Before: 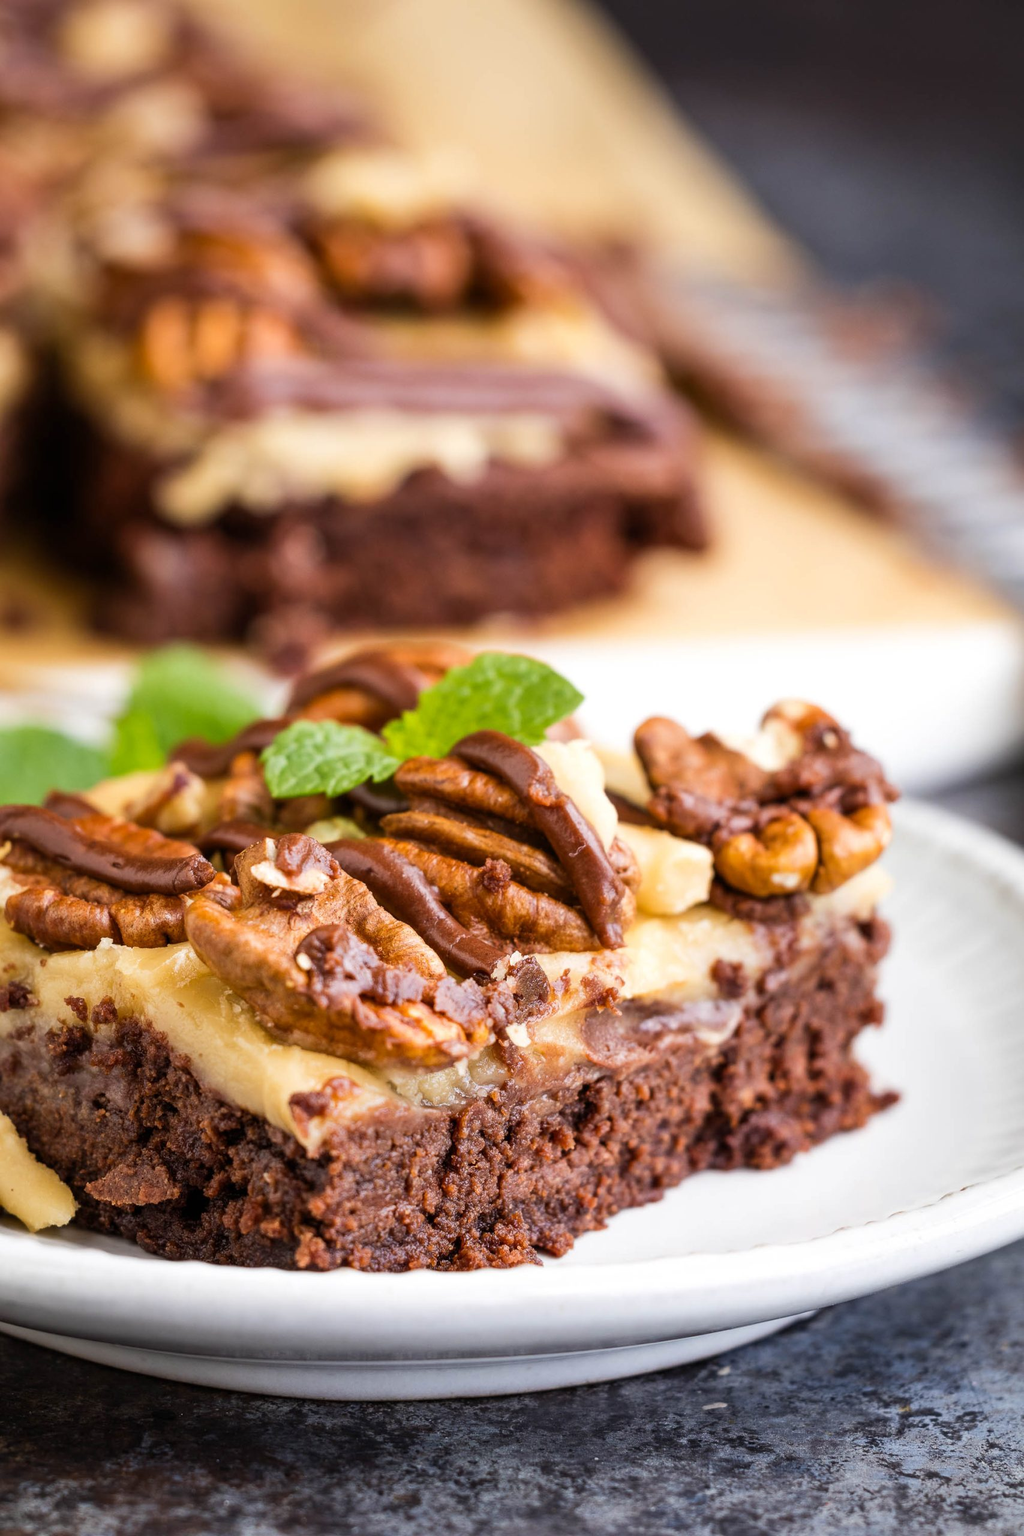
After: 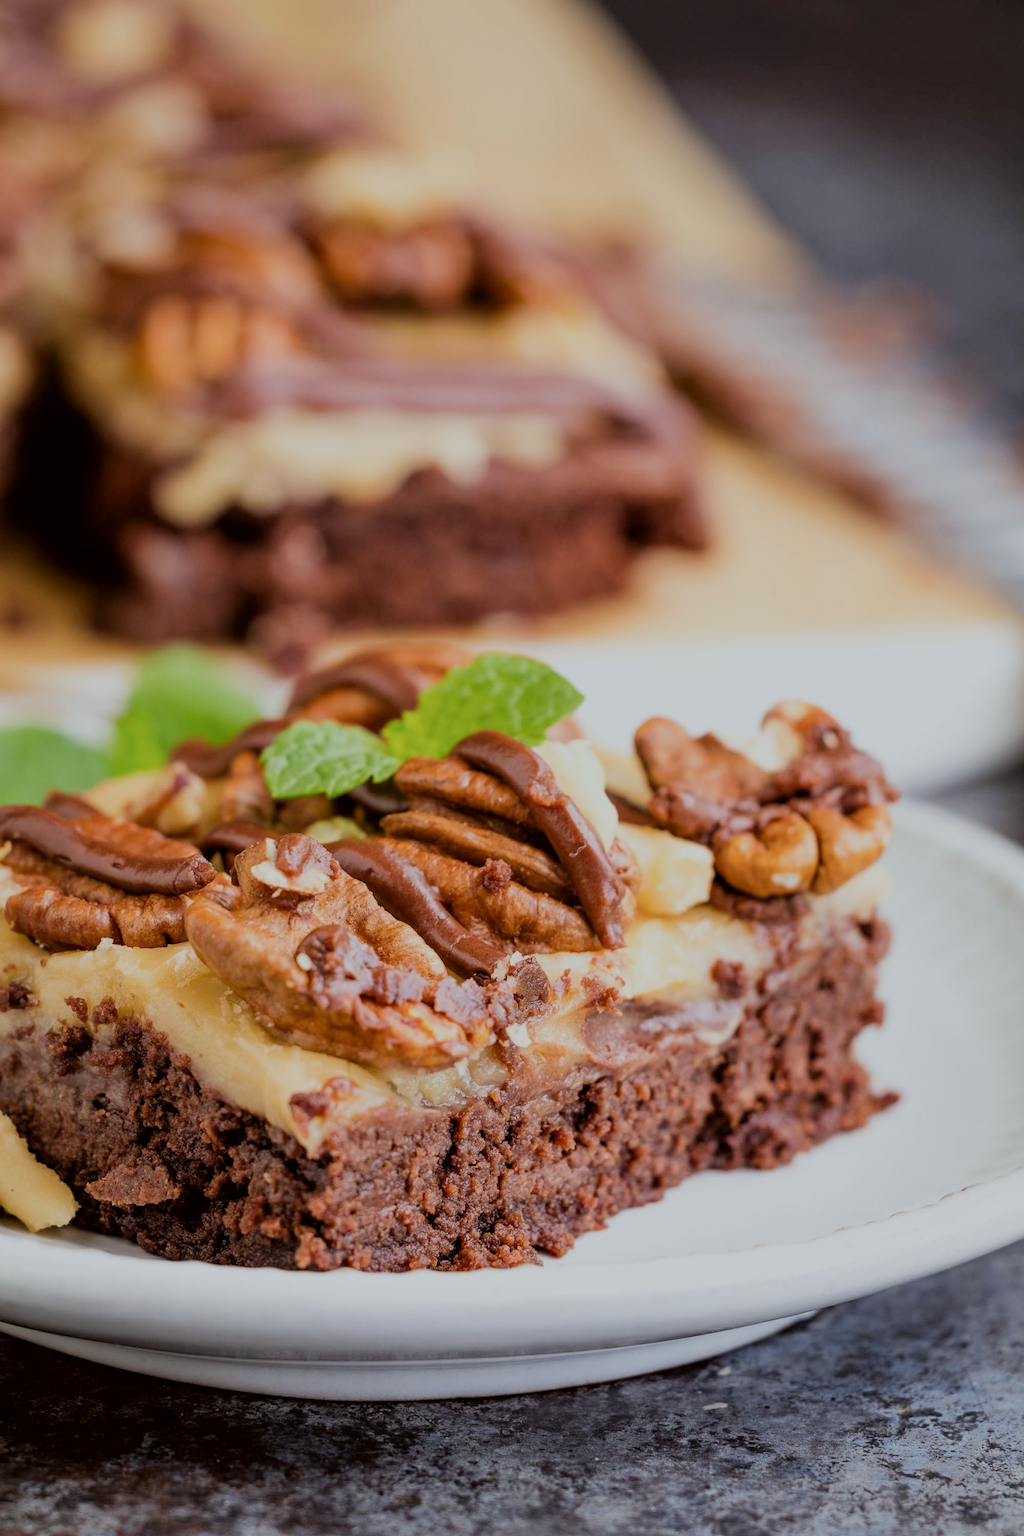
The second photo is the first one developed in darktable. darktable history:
color correction: highlights a* -2.79, highlights b* -2.81, shadows a* 2.18, shadows b* 2.95
filmic rgb: black relative exposure -8.76 EV, white relative exposure 4.98 EV, threshold 5.98 EV, target black luminance 0%, hardness 3.77, latitude 66.03%, contrast 0.826, shadows ↔ highlights balance 19.7%, iterations of high-quality reconstruction 0, enable highlight reconstruction true
